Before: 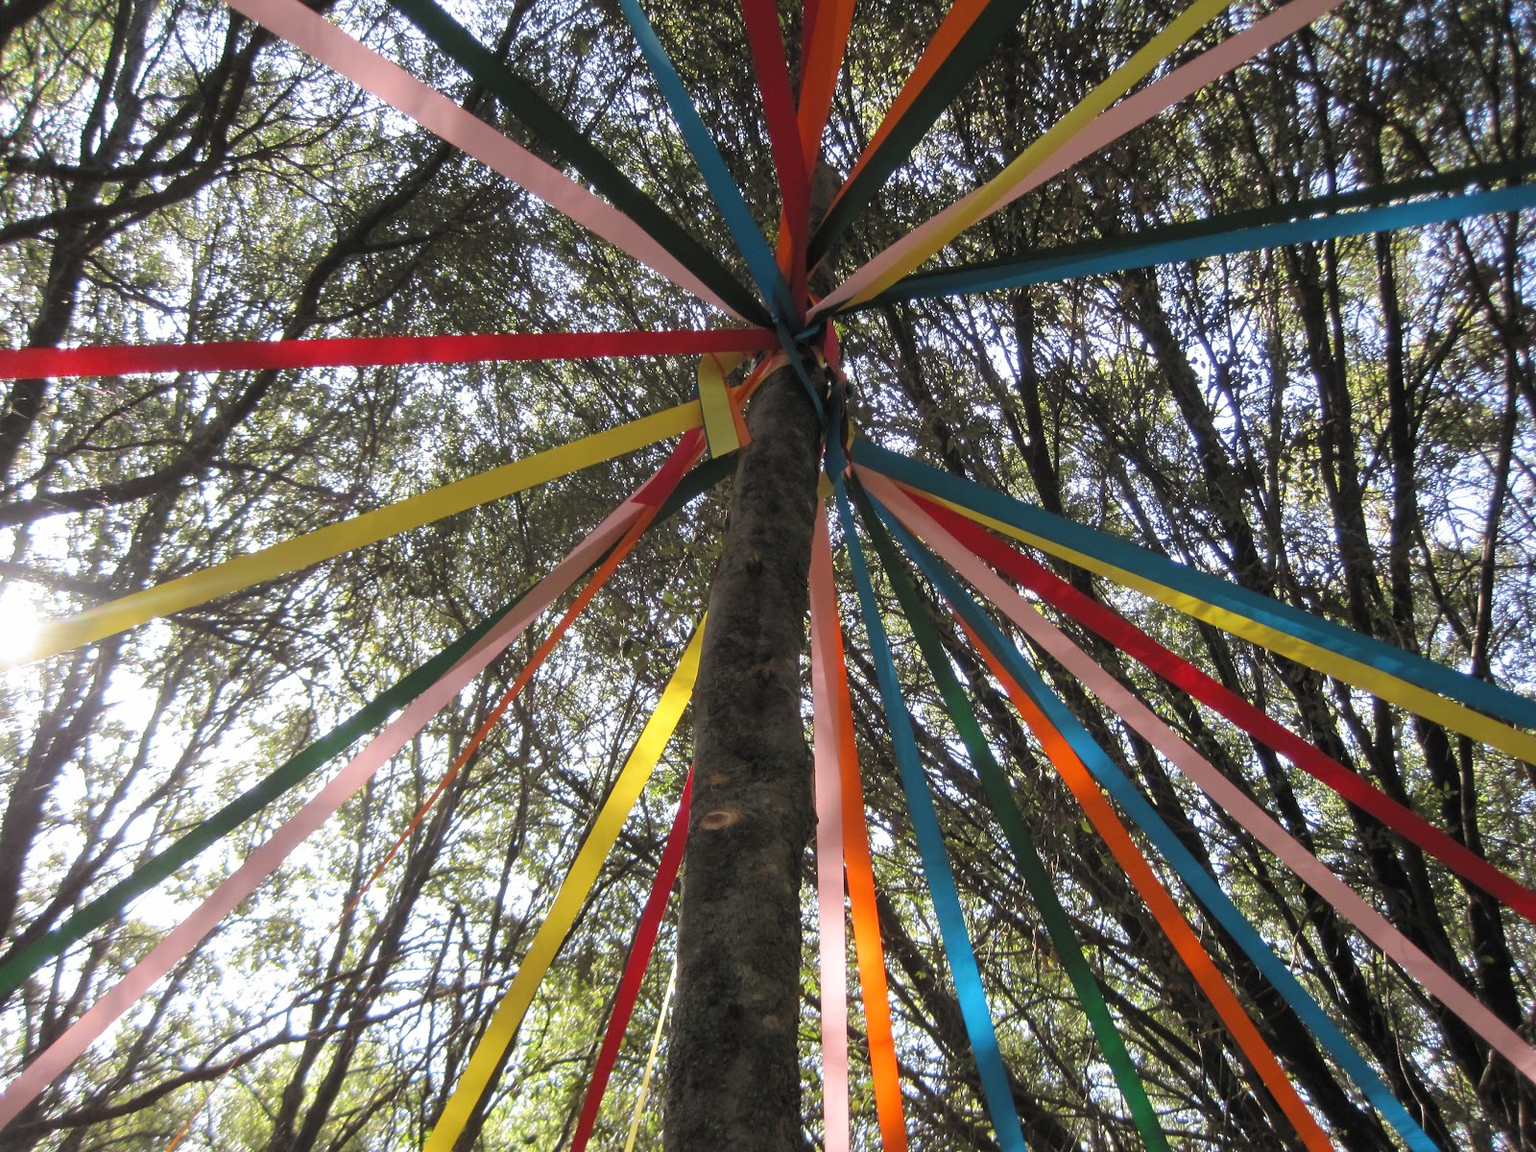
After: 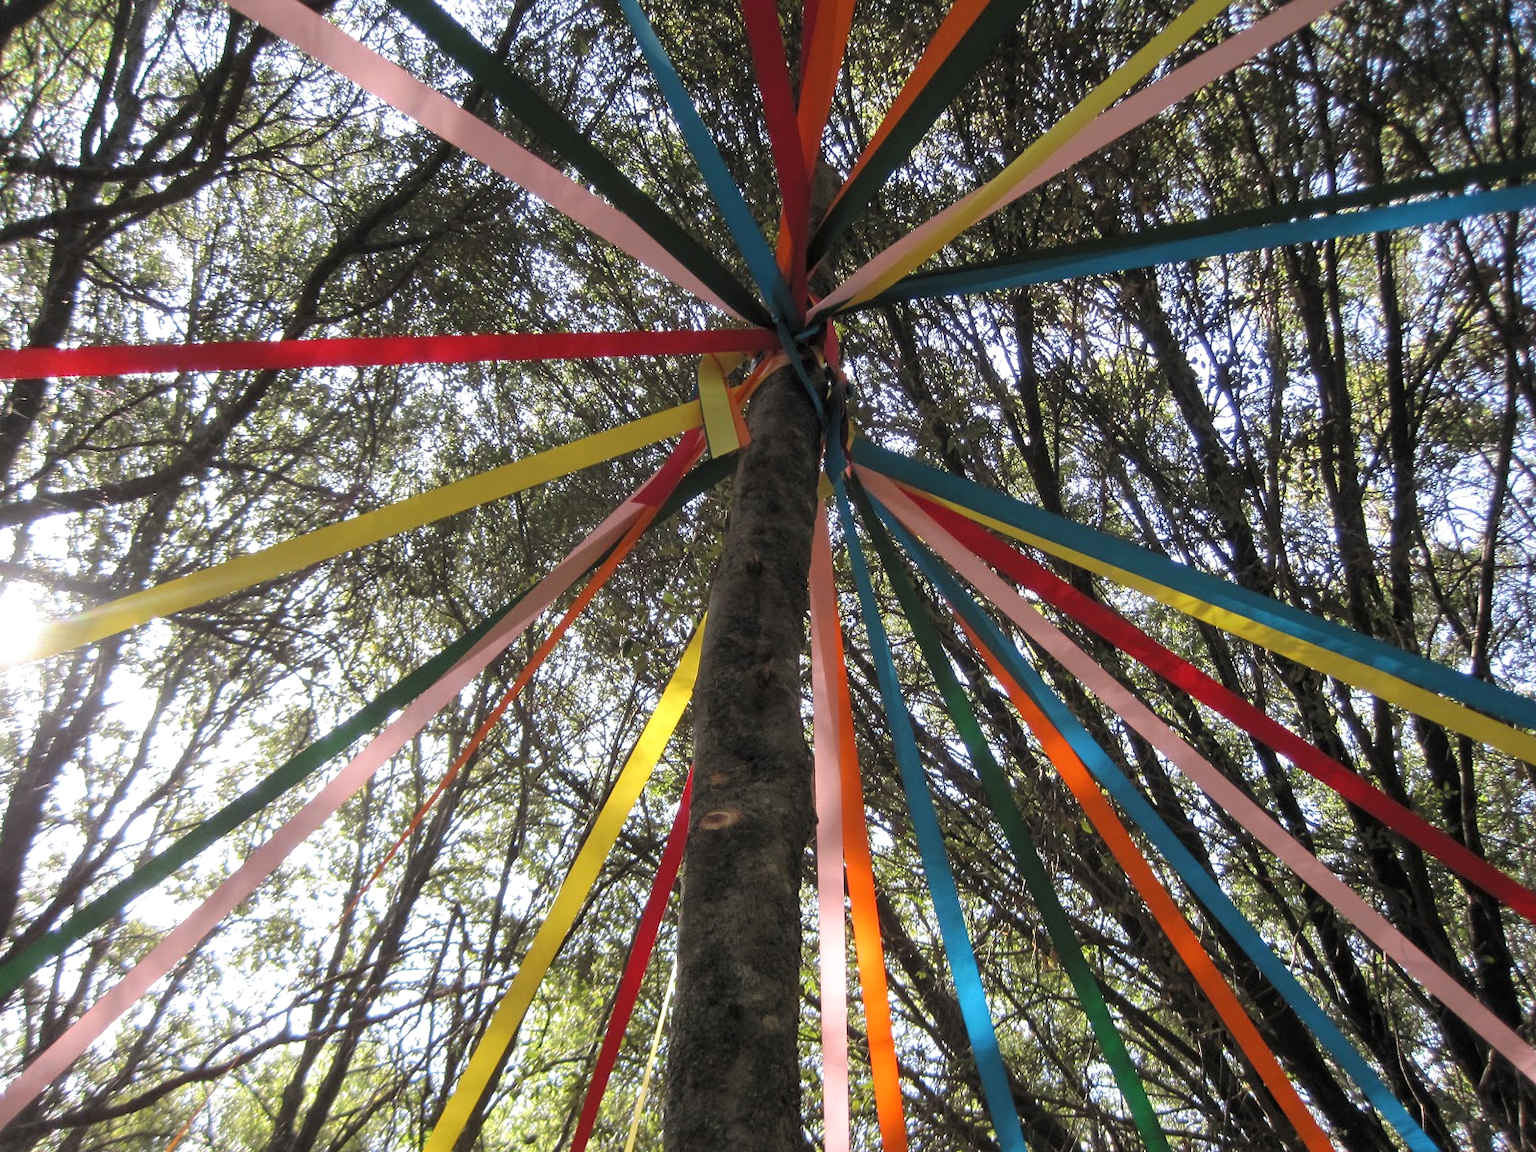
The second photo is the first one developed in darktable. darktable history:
local contrast: highlights 107%, shadows 97%, detail 119%, midtone range 0.2
